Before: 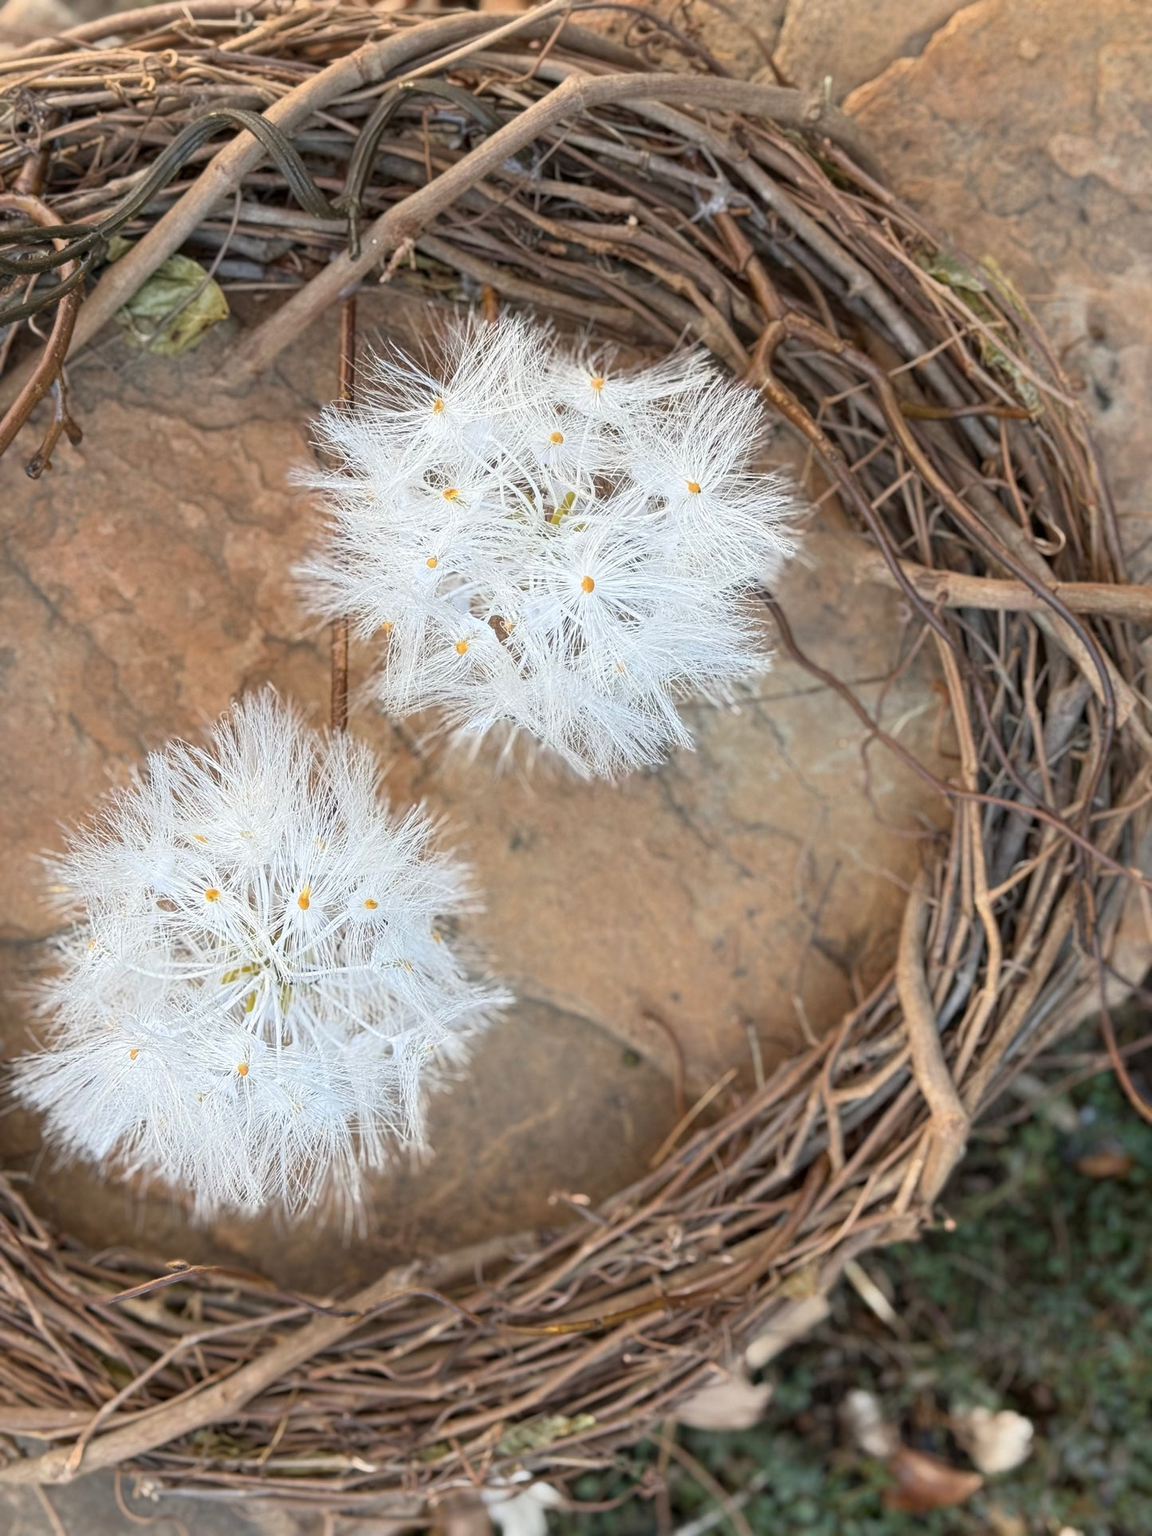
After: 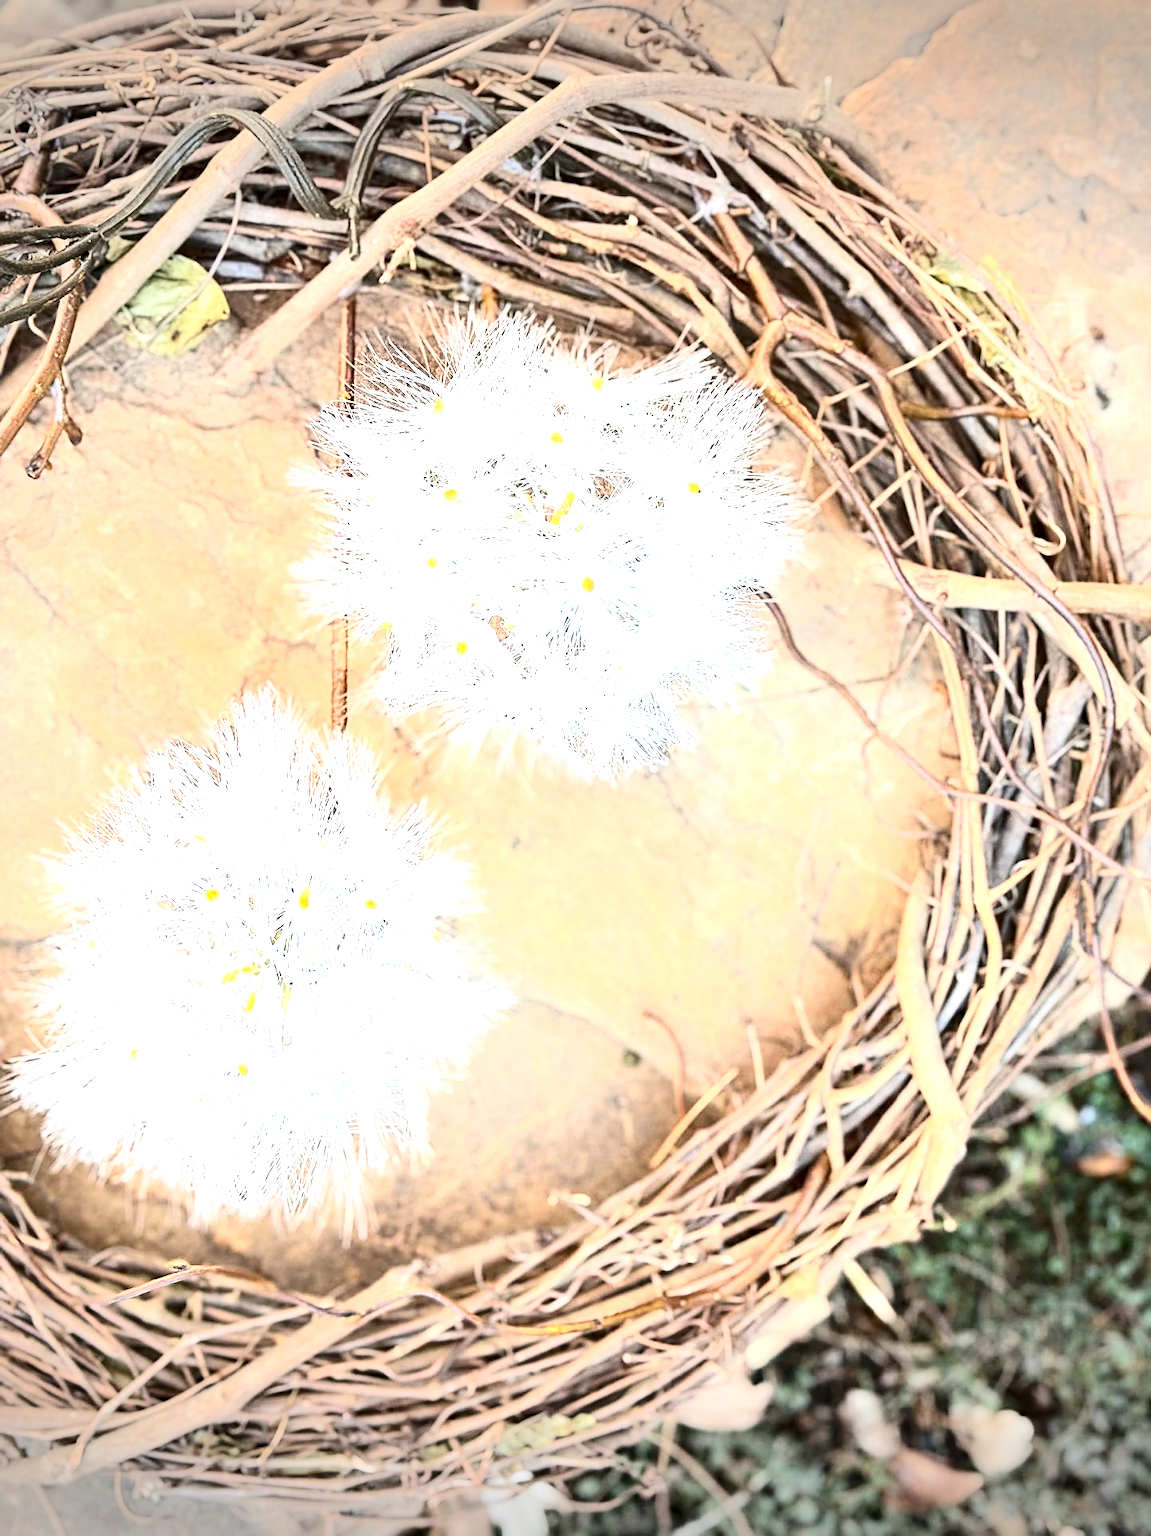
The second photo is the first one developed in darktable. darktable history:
vignetting: fall-off start 100.98%, brightness -0.533, saturation -0.516, width/height ratio 1.305
contrast brightness saturation: brightness -0.199, saturation 0.077
exposure: black level correction 0, exposure 1.679 EV, compensate exposure bias true, compensate highlight preservation false
tone curve: curves: ch0 [(0, 0) (0.003, 0.003) (0.011, 0.013) (0.025, 0.028) (0.044, 0.05) (0.069, 0.078) (0.1, 0.113) (0.136, 0.153) (0.177, 0.2) (0.224, 0.271) (0.277, 0.374) (0.335, 0.47) (0.399, 0.574) (0.468, 0.688) (0.543, 0.79) (0.623, 0.859) (0.709, 0.919) (0.801, 0.957) (0.898, 0.978) (1, 1)], color space Lab, independent channels, preserve colors none
sharpen: on, module defaults
